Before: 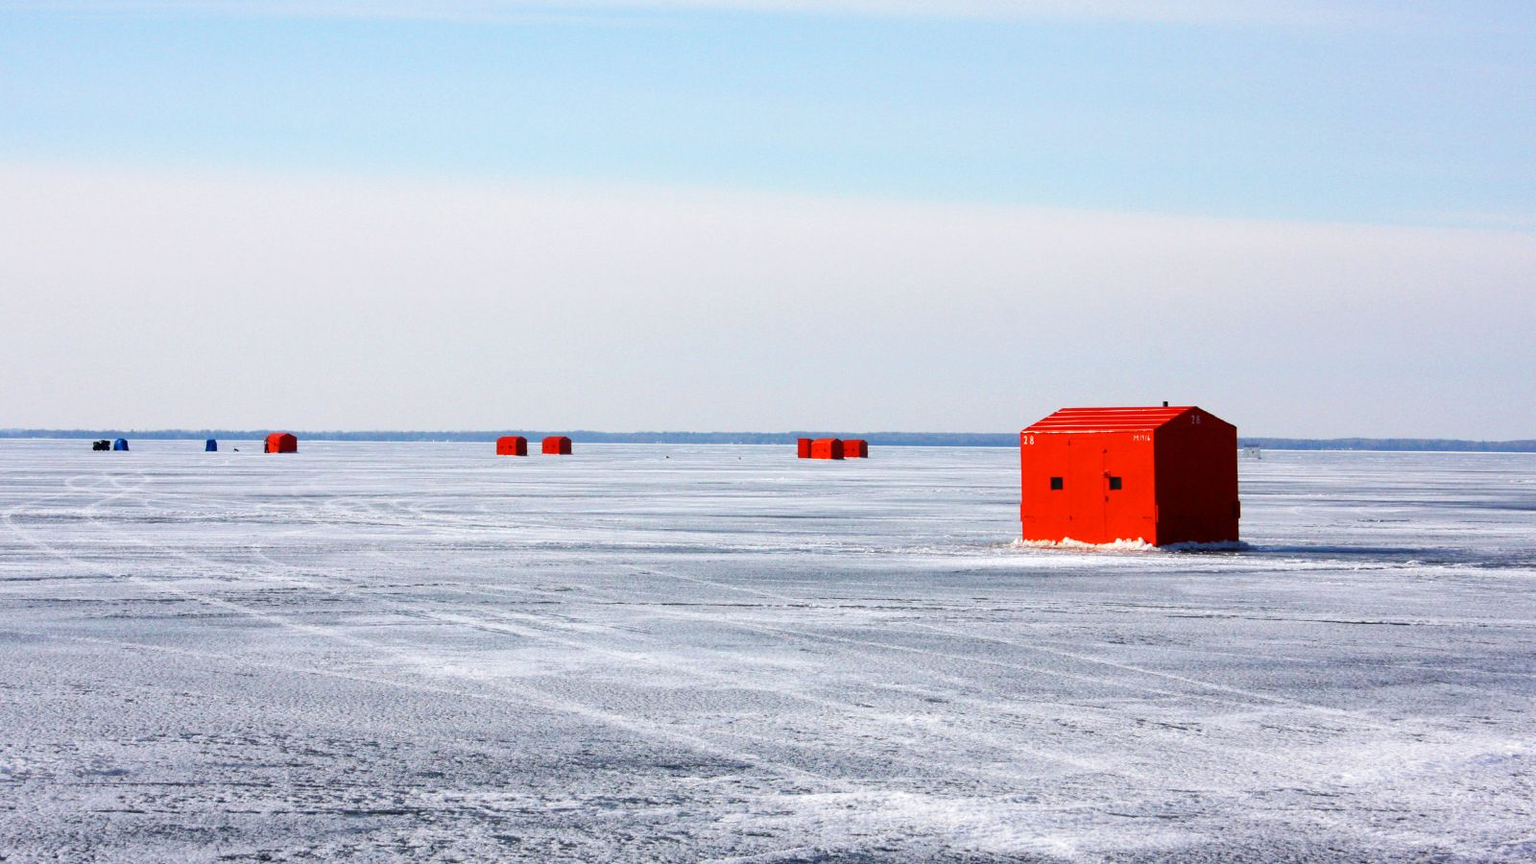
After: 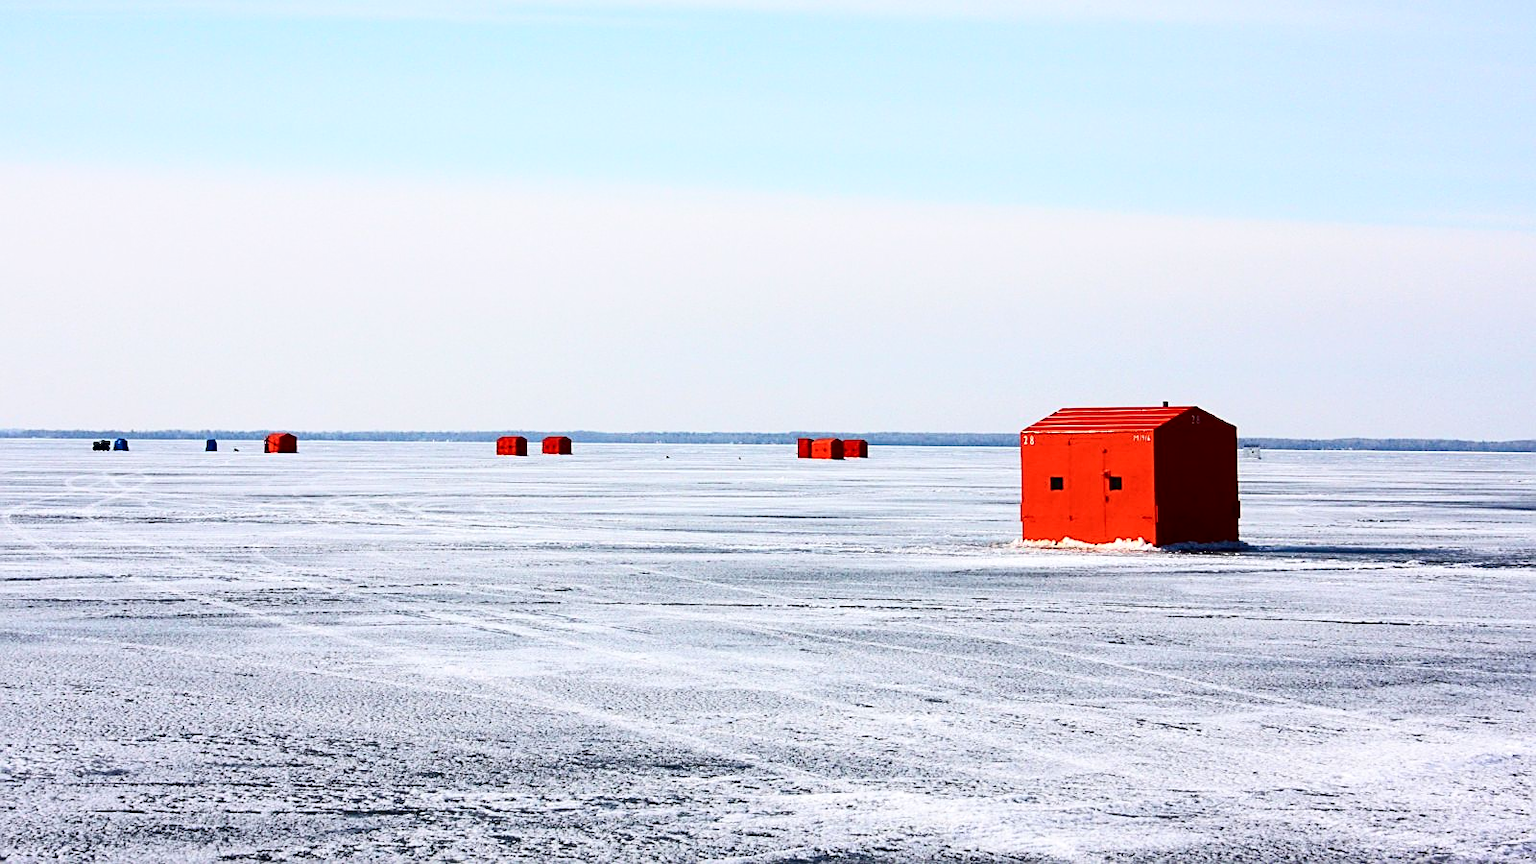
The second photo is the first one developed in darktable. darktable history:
contrast brightness saturation: contrast 0.288
sharpen: amount 0.6
